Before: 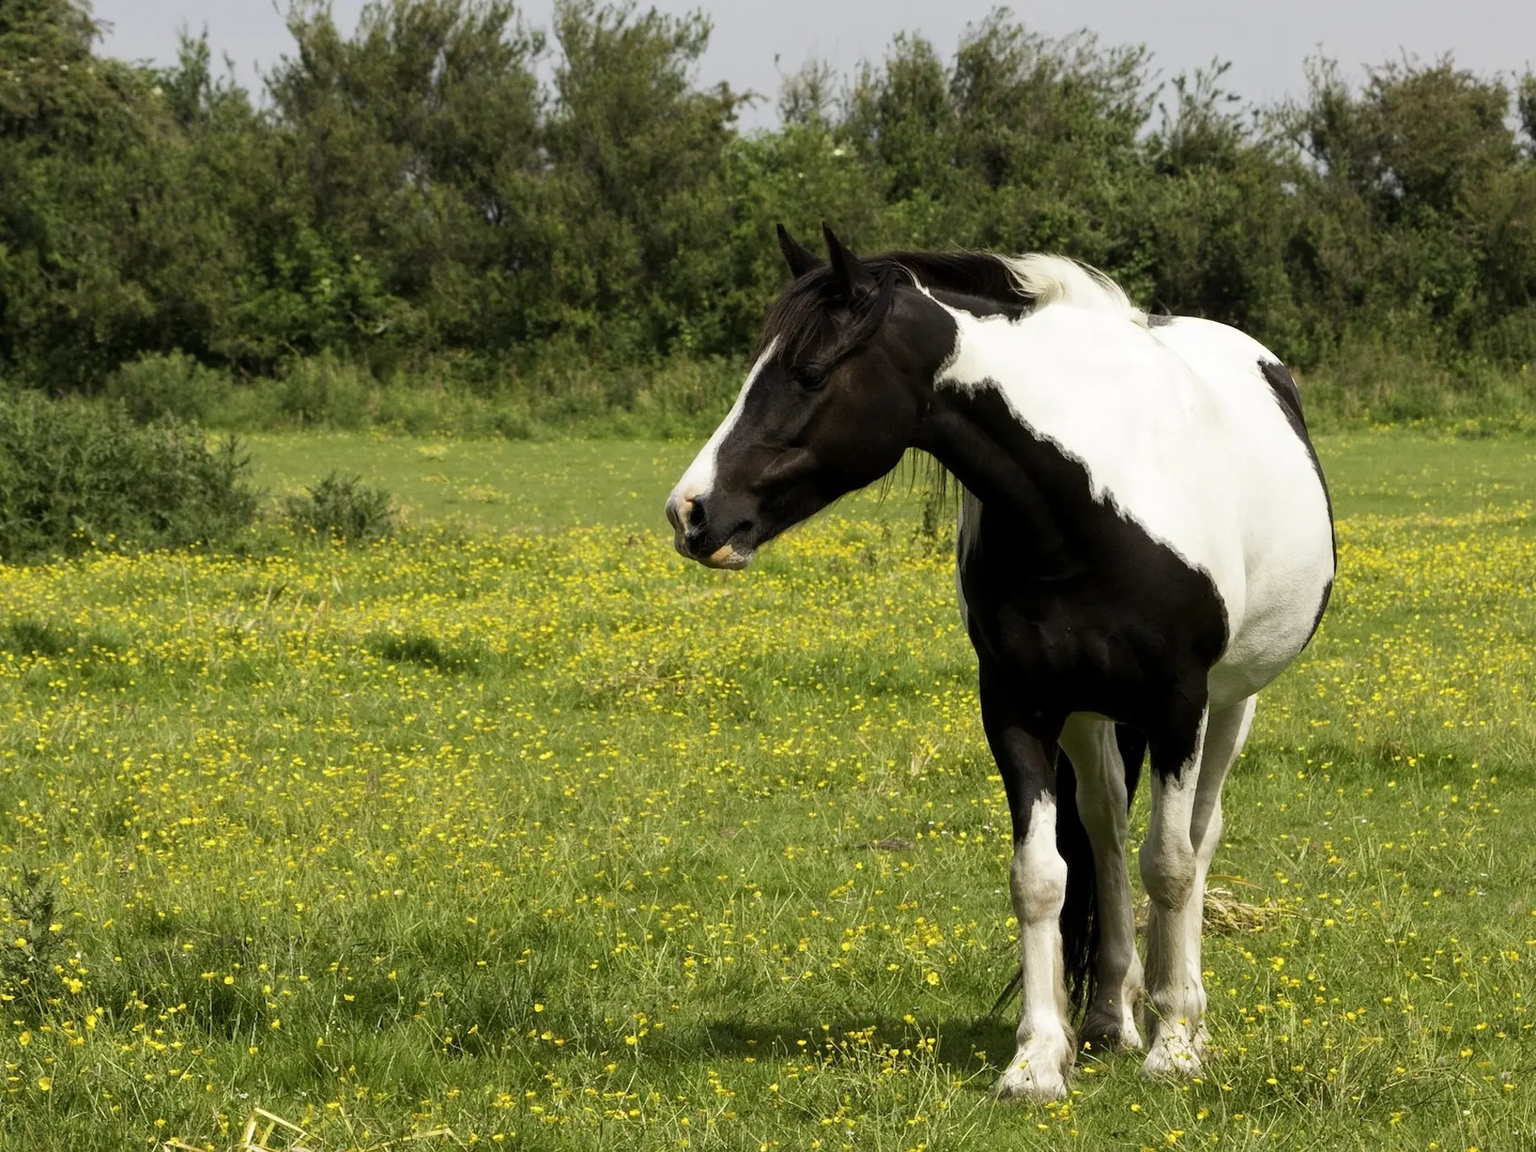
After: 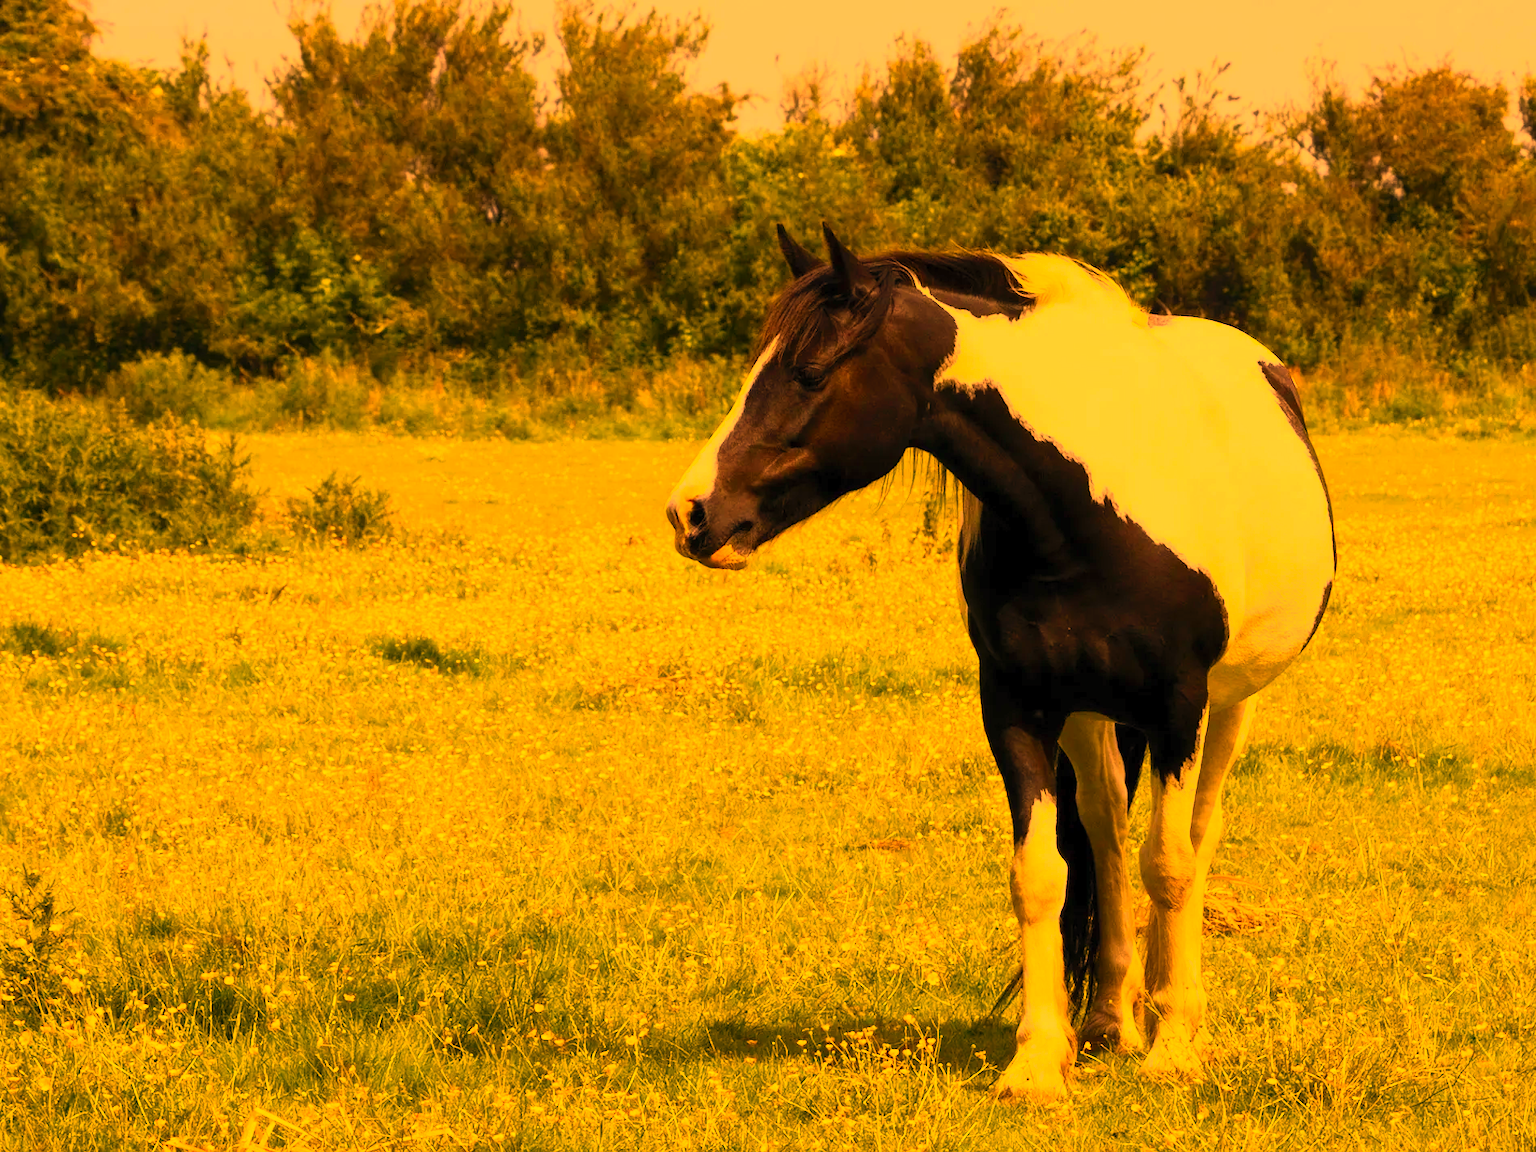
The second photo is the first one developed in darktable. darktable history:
contrast brightness saturation: contrast 0.2, brightness 0.2, saturation 0.8
white balance: red 1.467, blue 0.684
